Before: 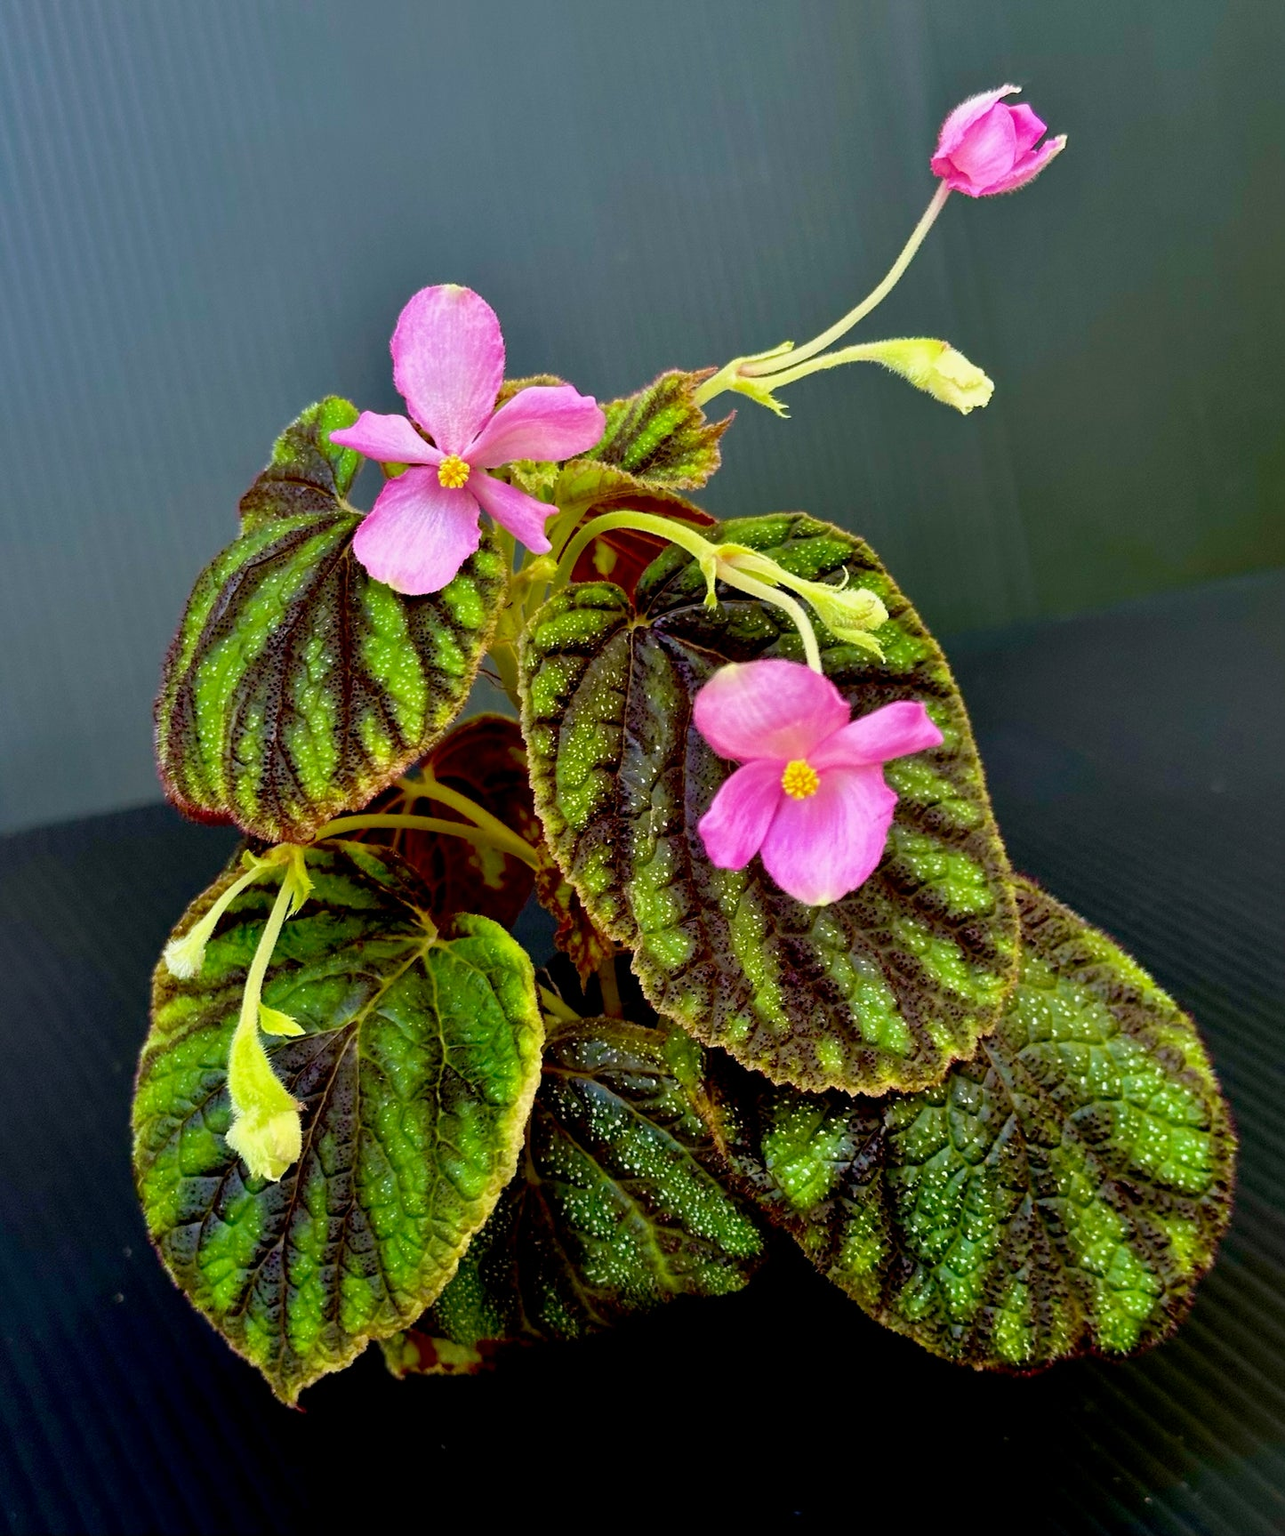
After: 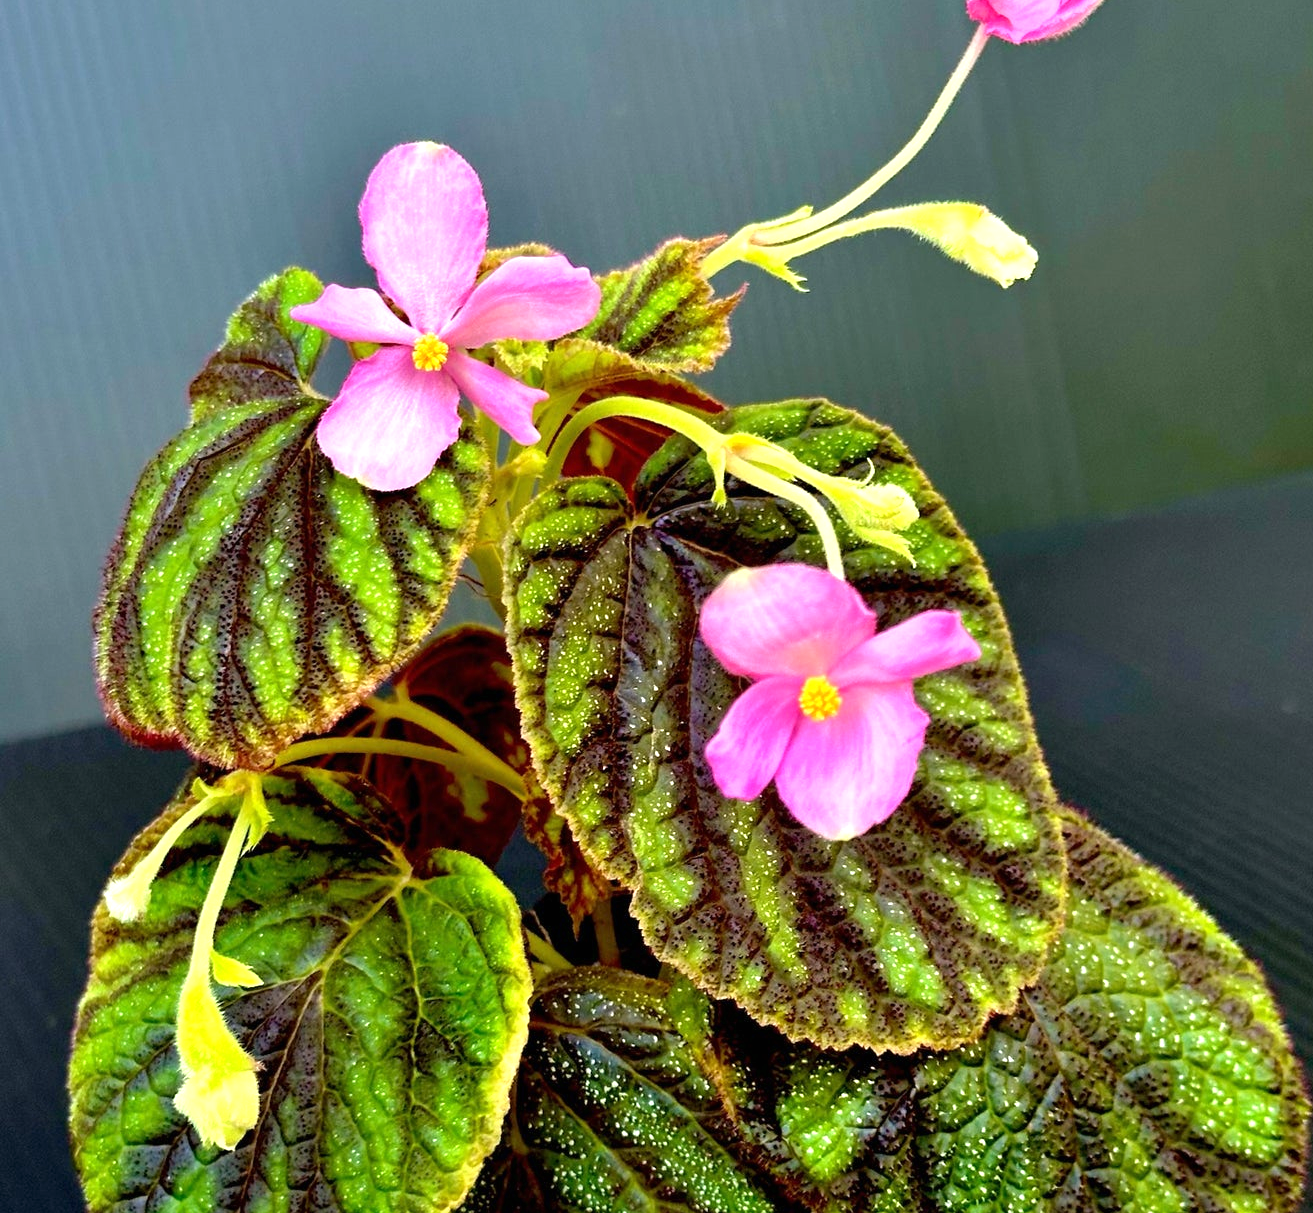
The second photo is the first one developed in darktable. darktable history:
crop: left 5.596%, top 10.314%, right 3.534%, bottom 19.395%
exposure: black level correction 0, exposure 0.7 EV, compensate exposure bias true, compensate highlight preservation false
